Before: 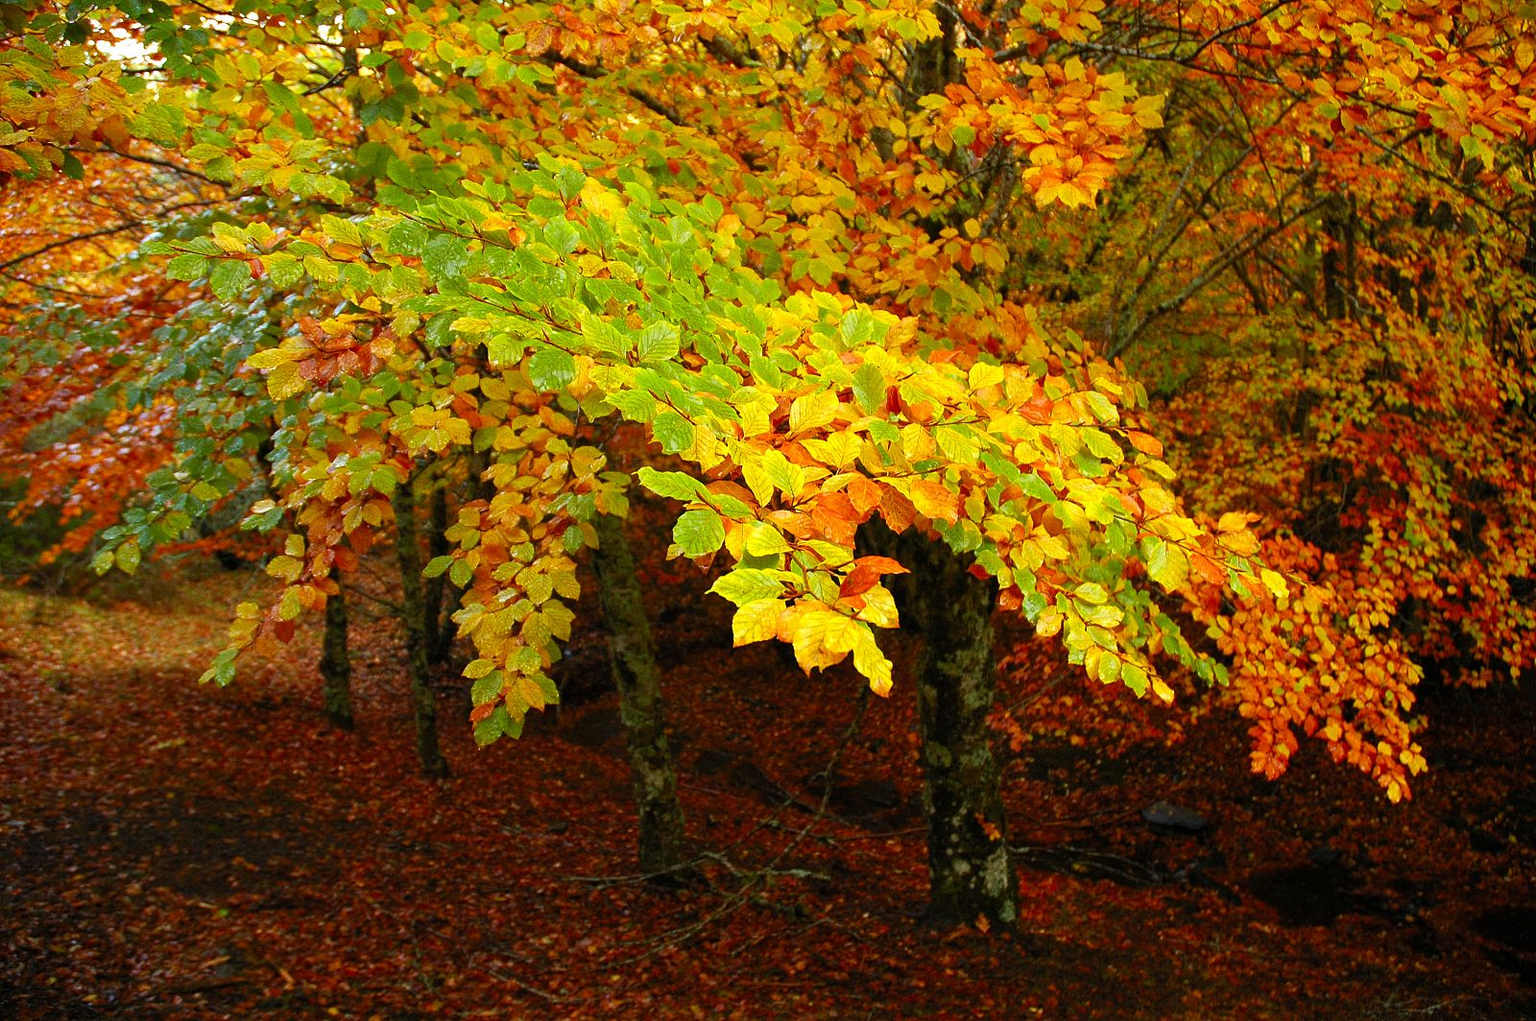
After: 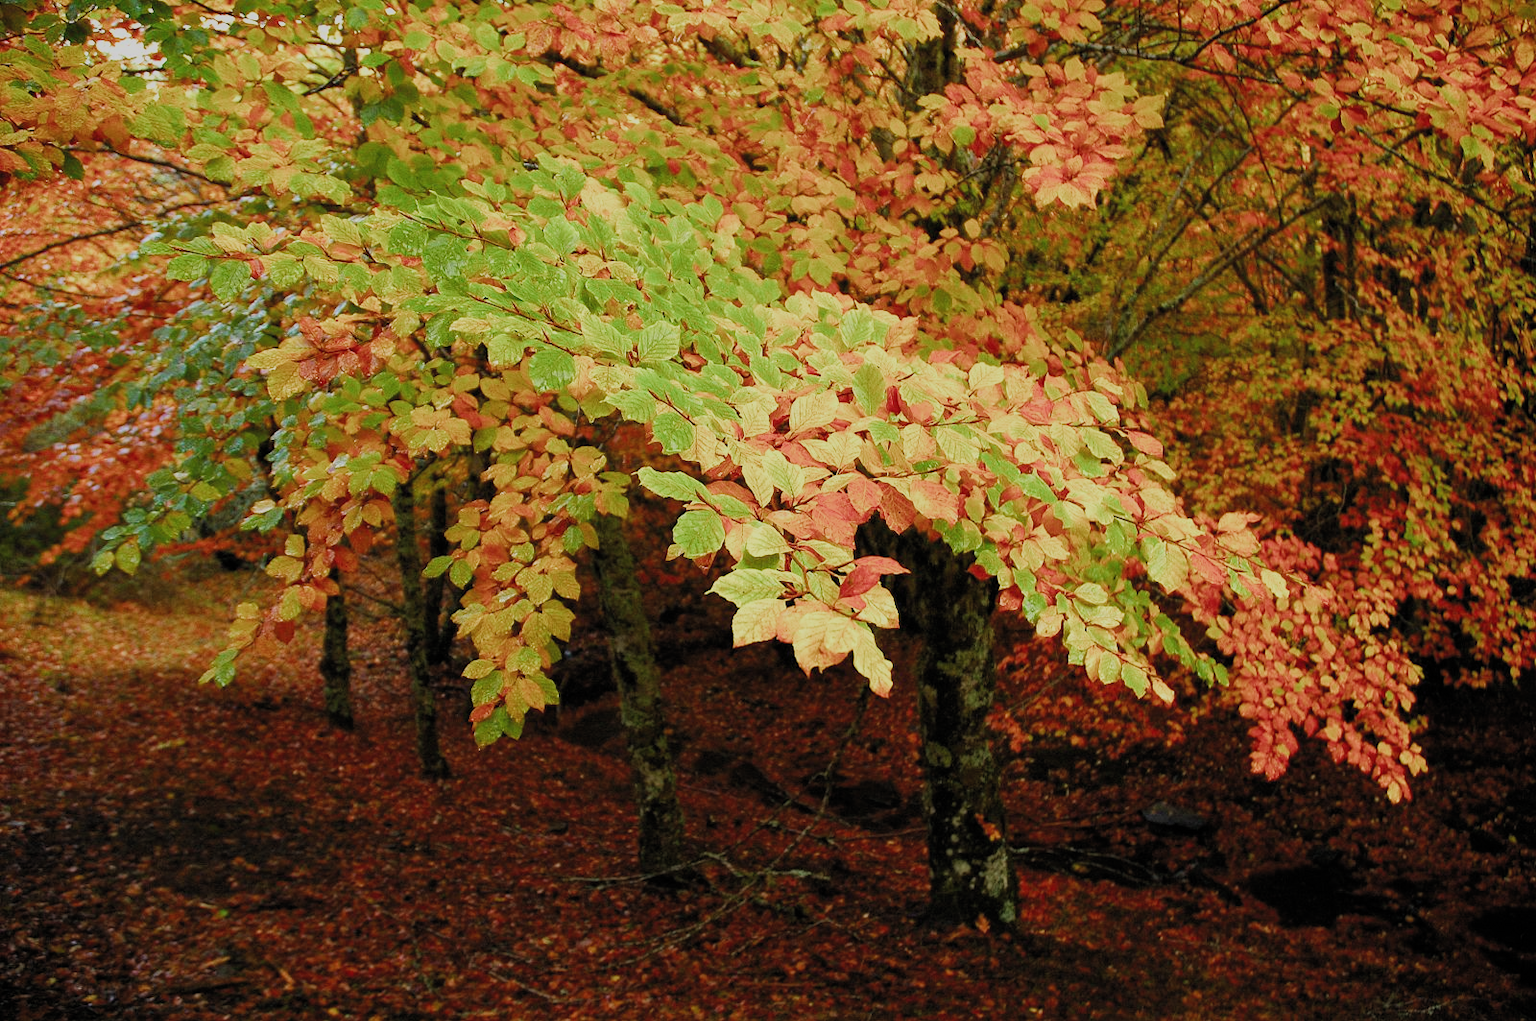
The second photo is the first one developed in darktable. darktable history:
filmic rgb: black relative exposure -7.97 EV, white relative exposure 4.03 EV, hardness 4.21, contrast 0.929, color science v5 (2021), contrast in shadows safe, contrast in highlights safe
